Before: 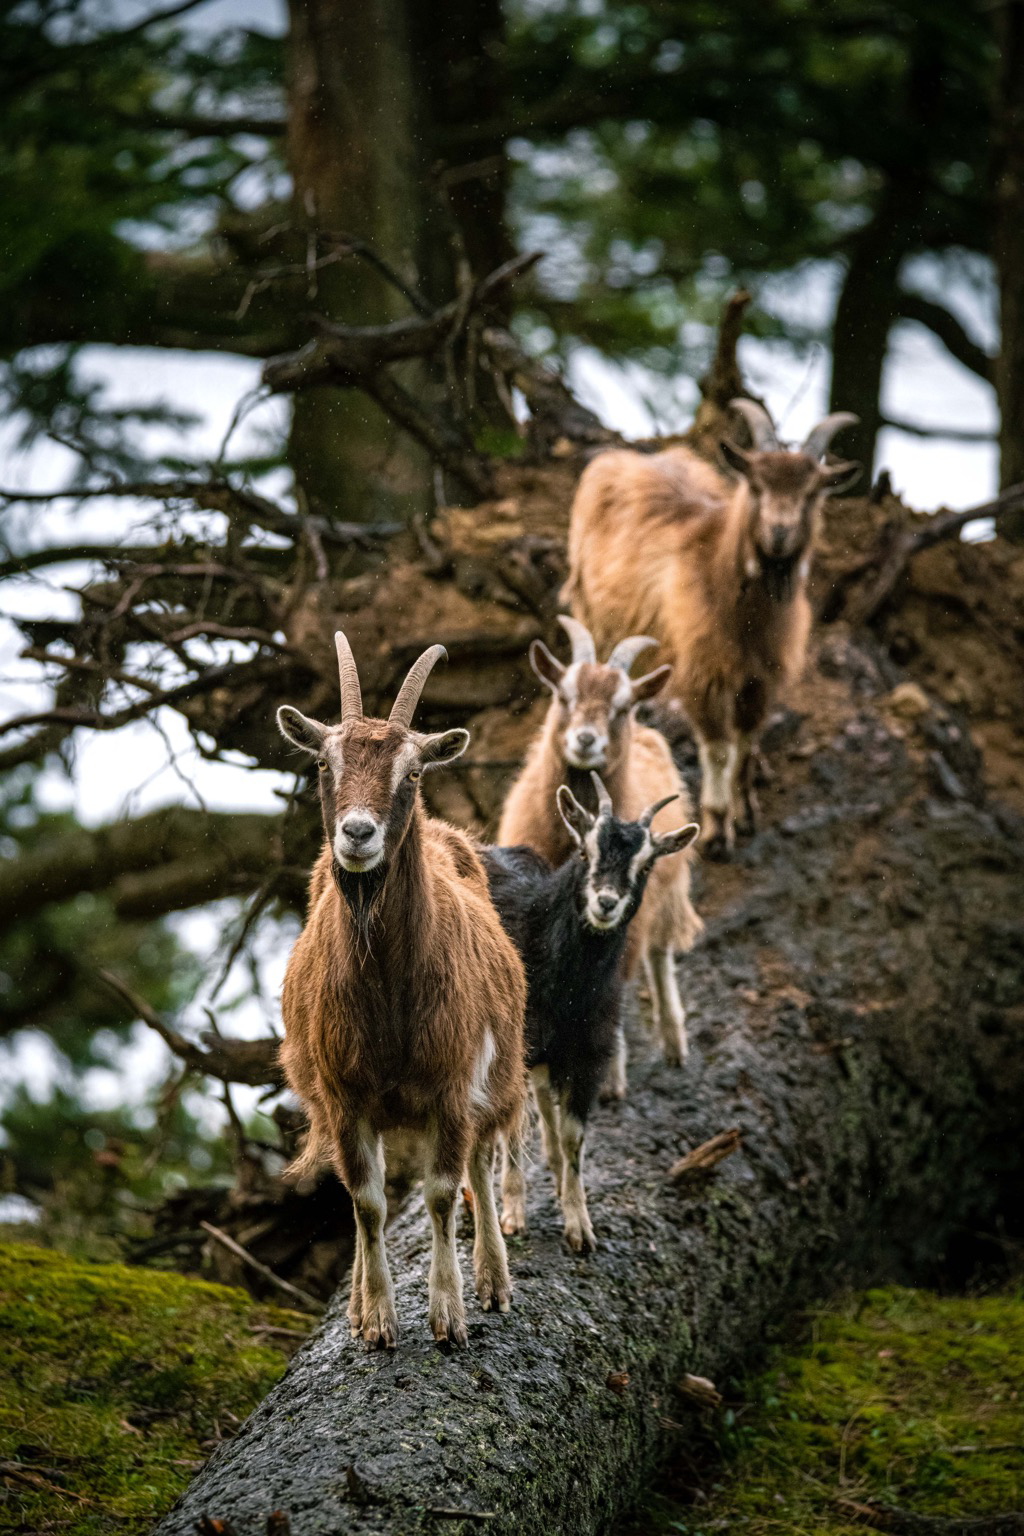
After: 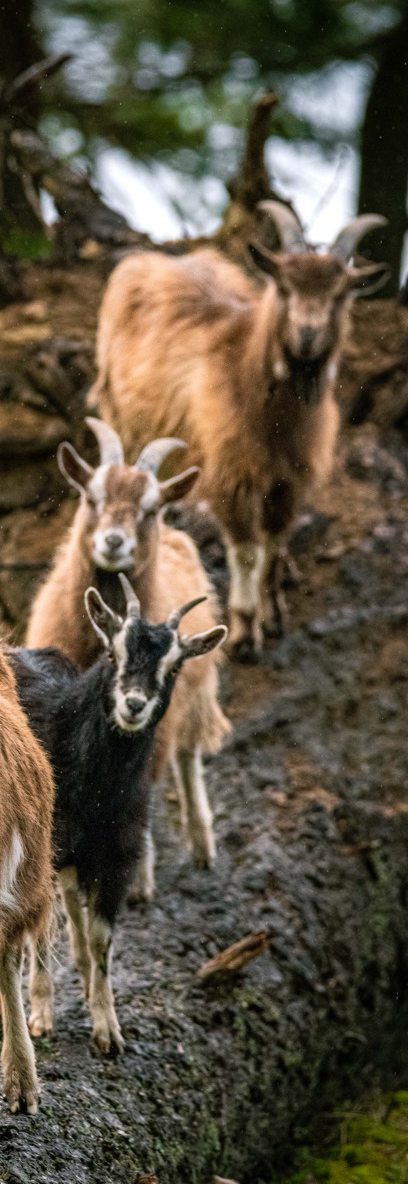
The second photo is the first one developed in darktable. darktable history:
crop: left 46.108%, top 12.926%, right 14.018%, bottom 9.941%
